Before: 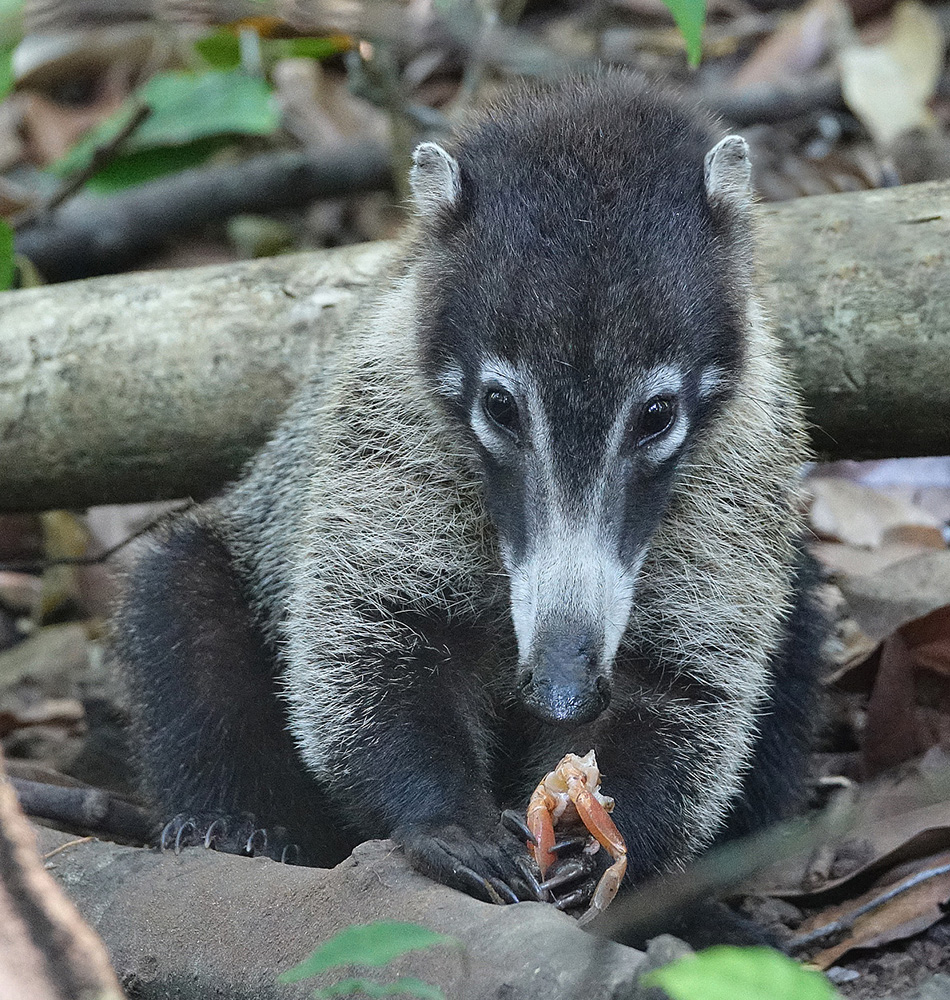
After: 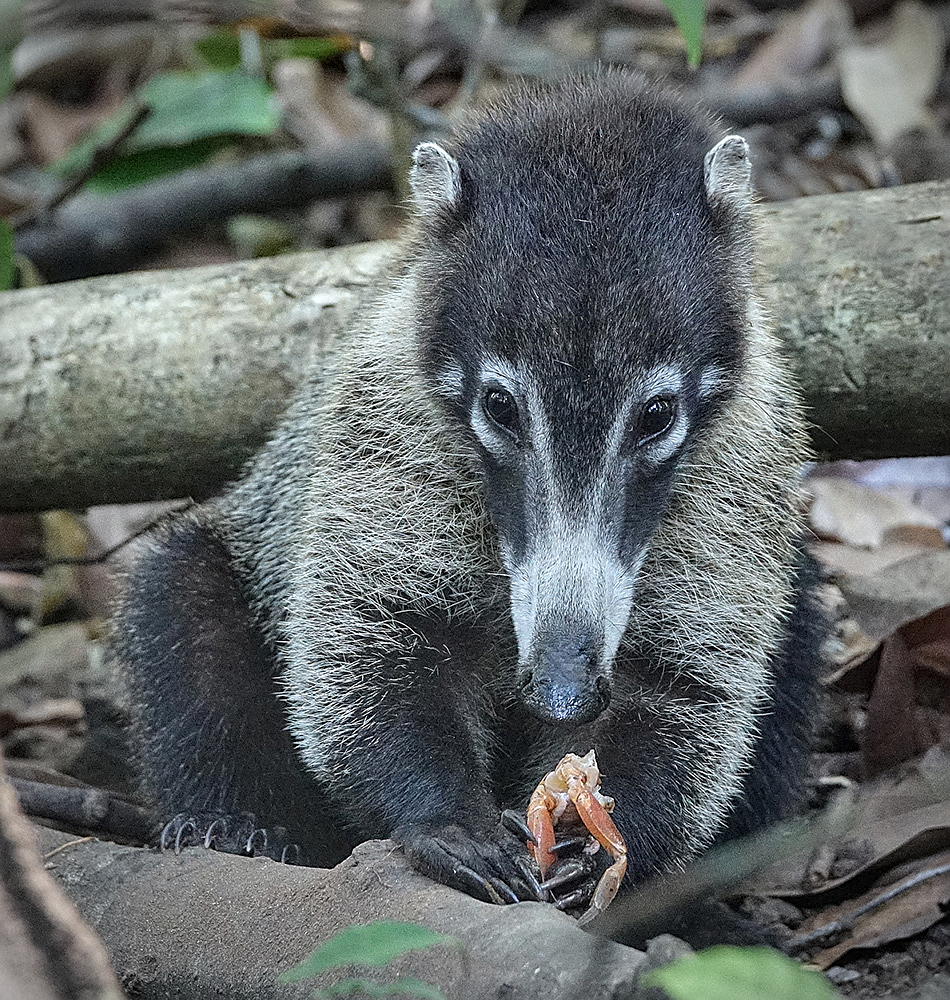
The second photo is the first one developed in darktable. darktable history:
sharpen: amount 0.537
vignetting: on, module defaults
shadows and highlights: low approximation 0.01, soften with gaussian
local contrast: on, module defaults
